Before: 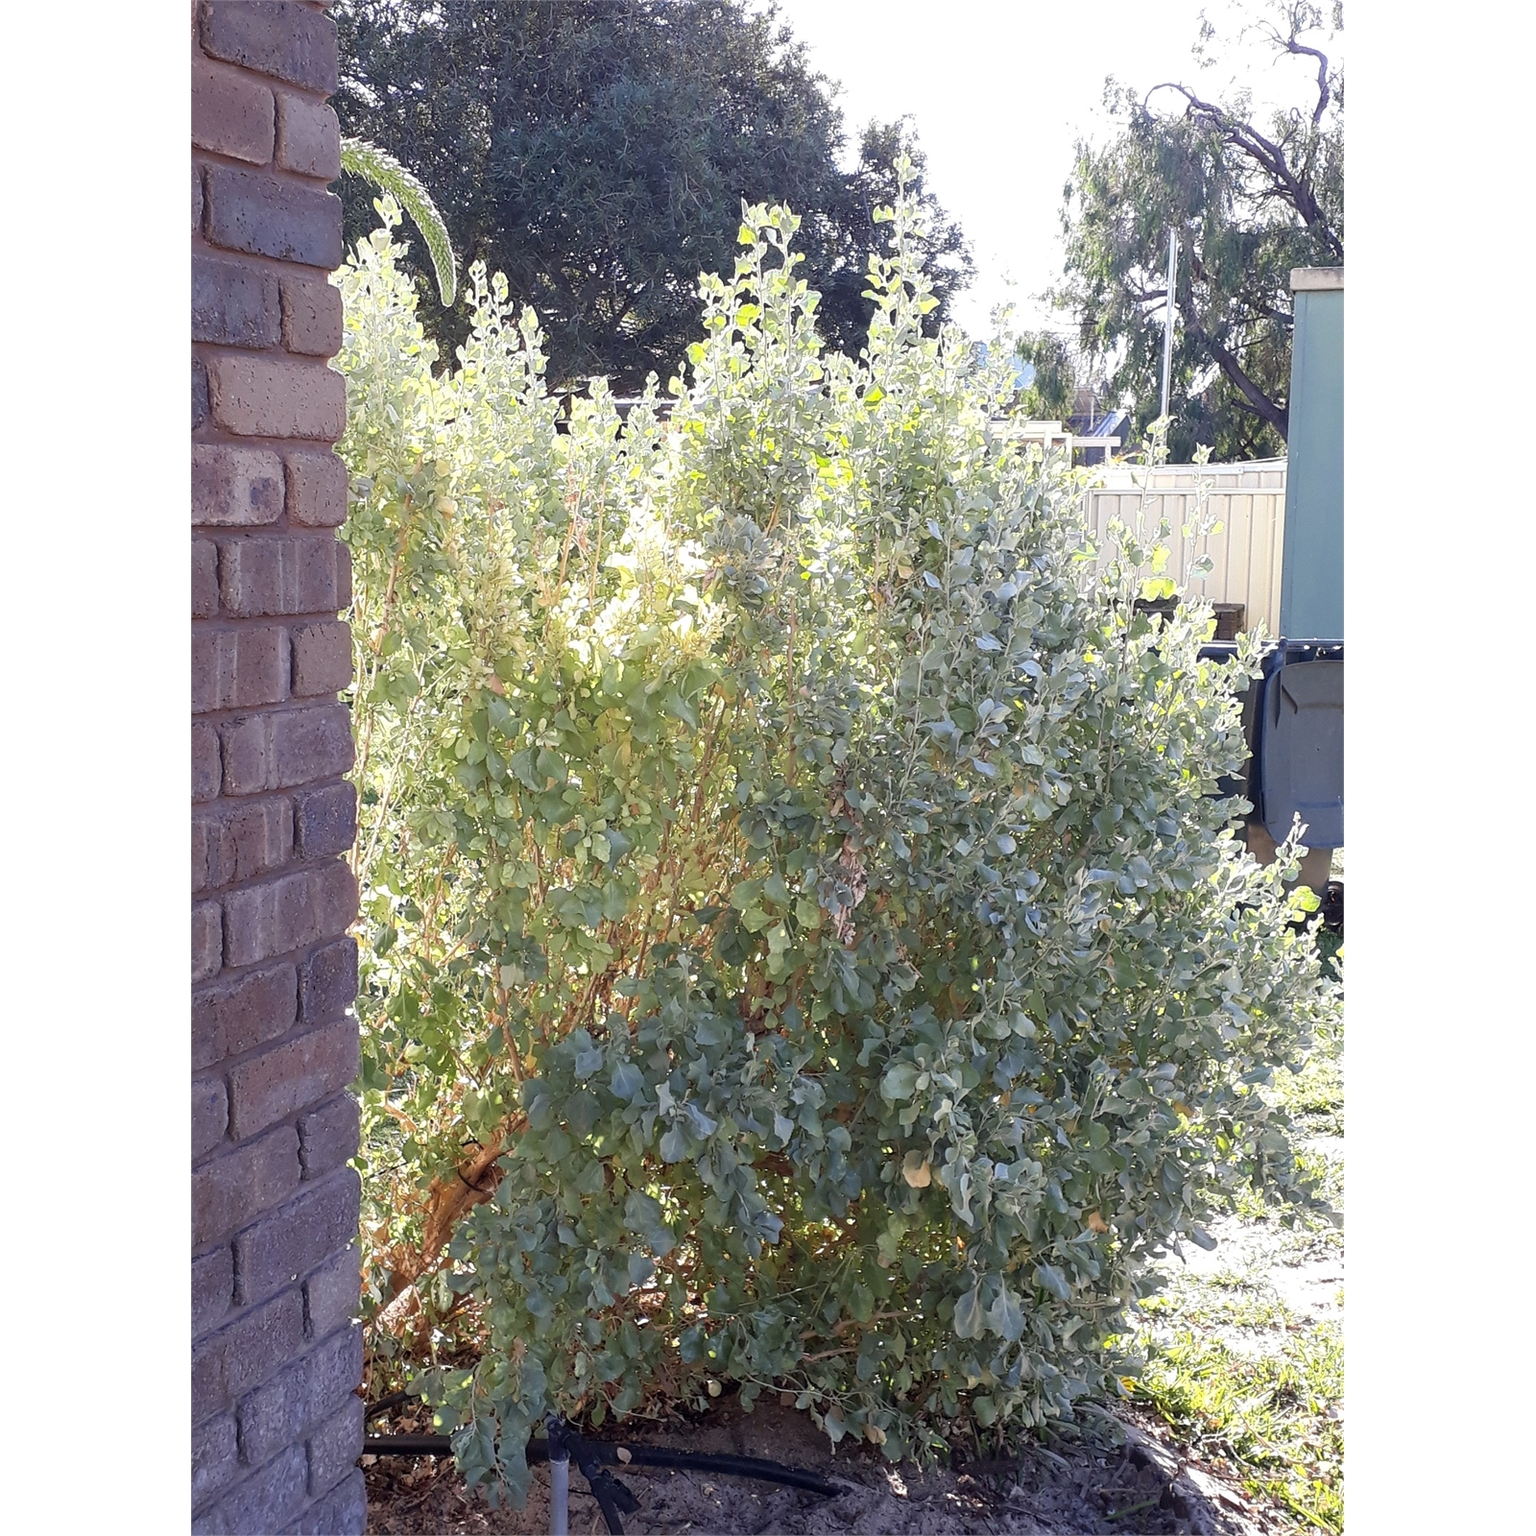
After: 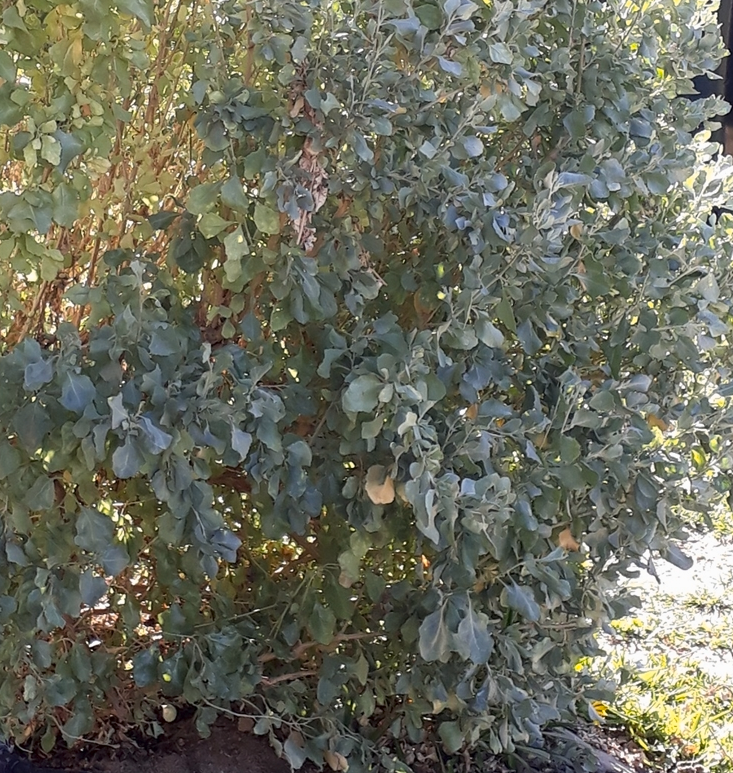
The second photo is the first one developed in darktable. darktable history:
exposure: exposure -0.04 EV, compensate highlight preservation false
crop: left 35.976%, top 45.819%, right 18.162%, bottom 5.807%
